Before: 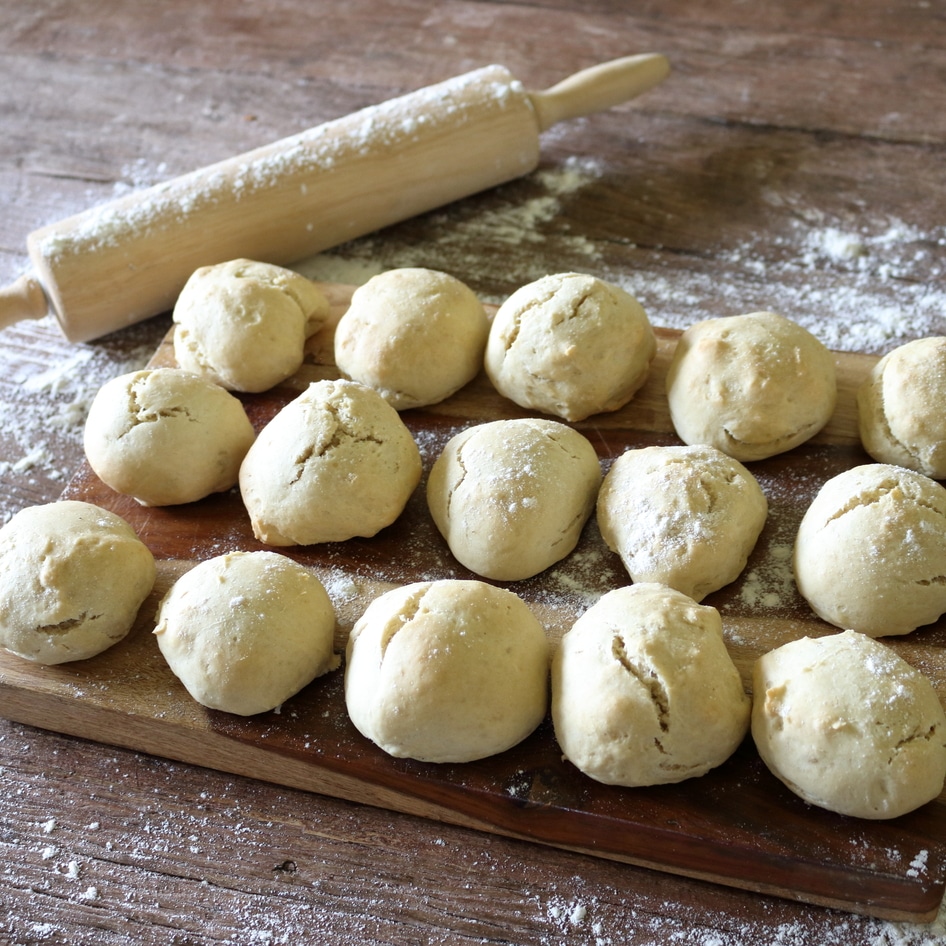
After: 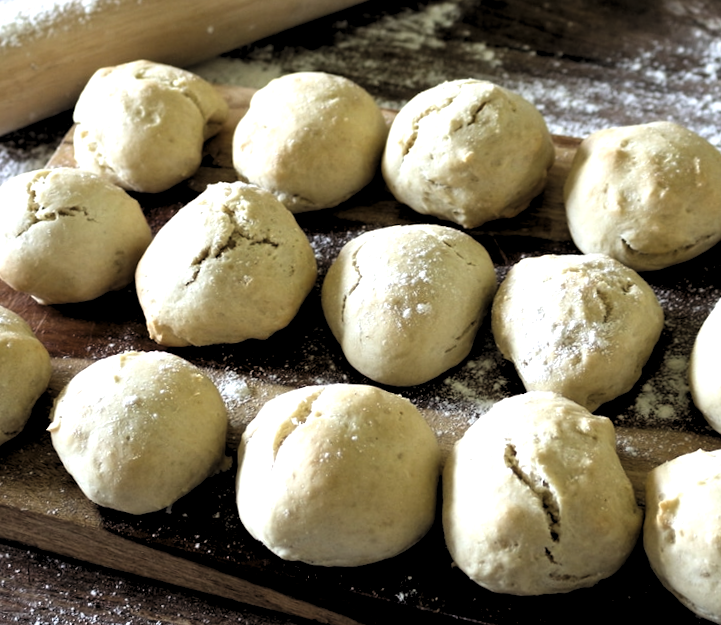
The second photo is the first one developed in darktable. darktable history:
rotate and perspective: rotation -2.22°, lens shift (horizontal) -0.022, automatic cropping off
levels: levels [0.182, 0.542, 0.902]
crop and rotate: angle -3.37°, left 9.79%, top 20.73%, right 12.42%, bottom 11.82%
